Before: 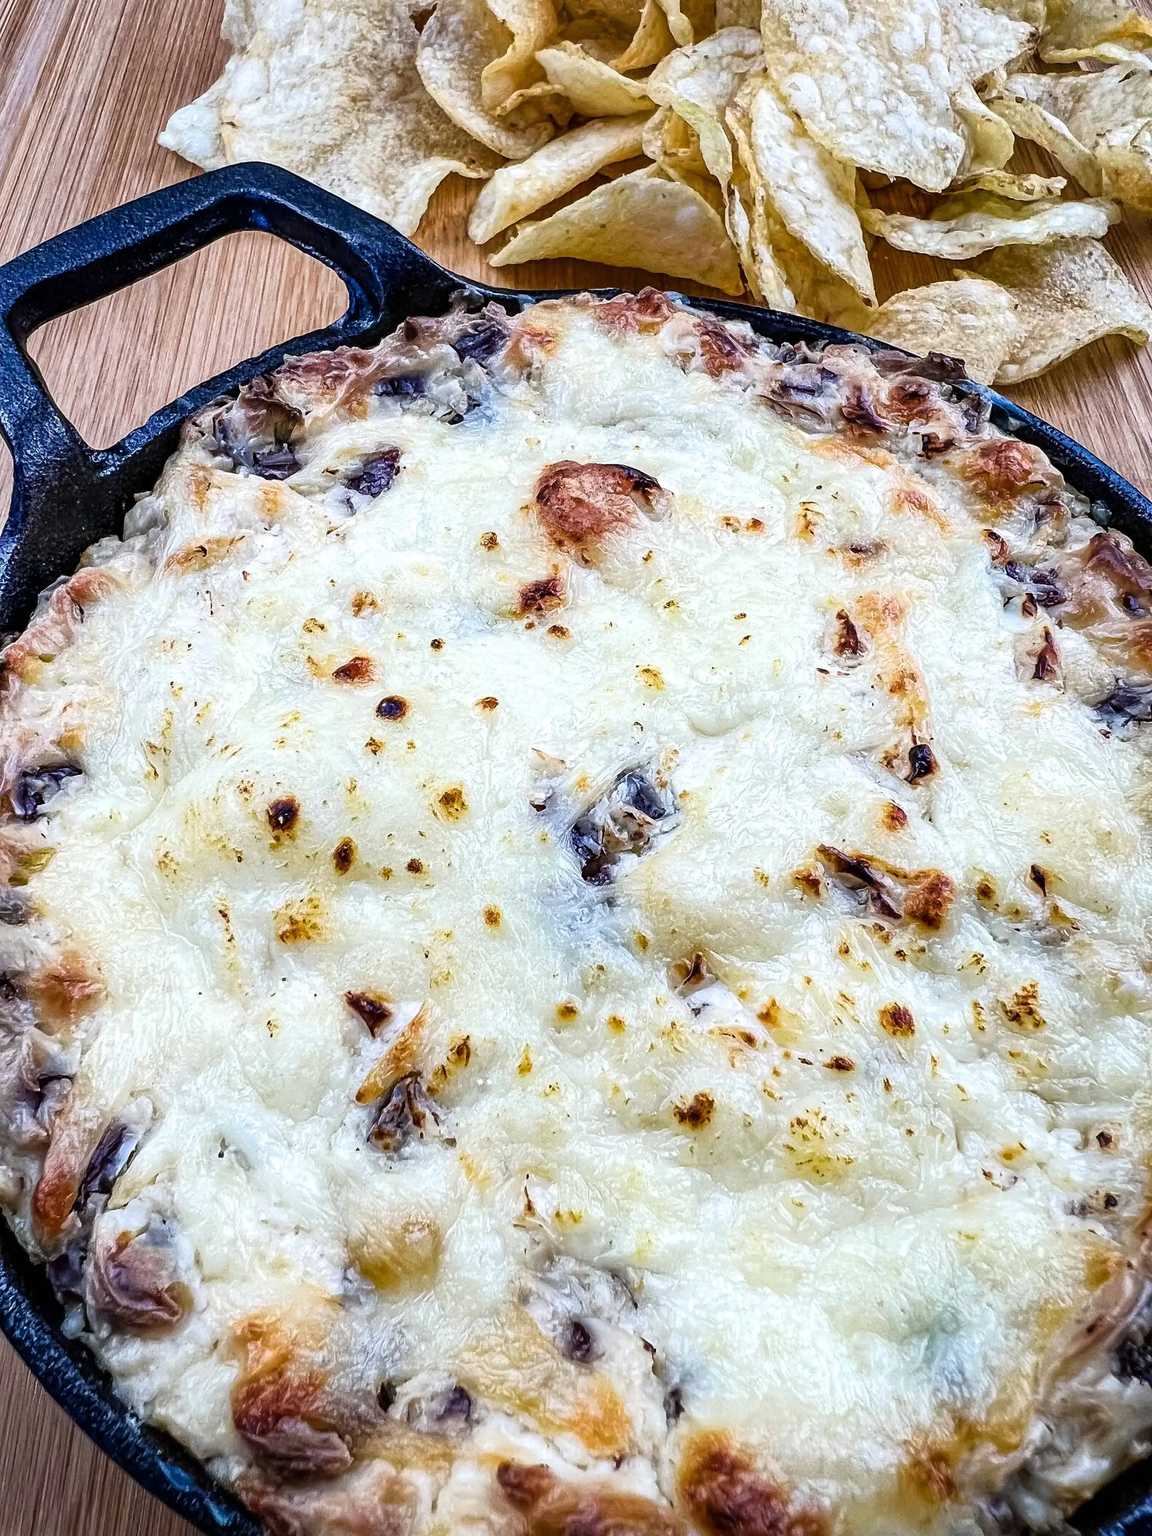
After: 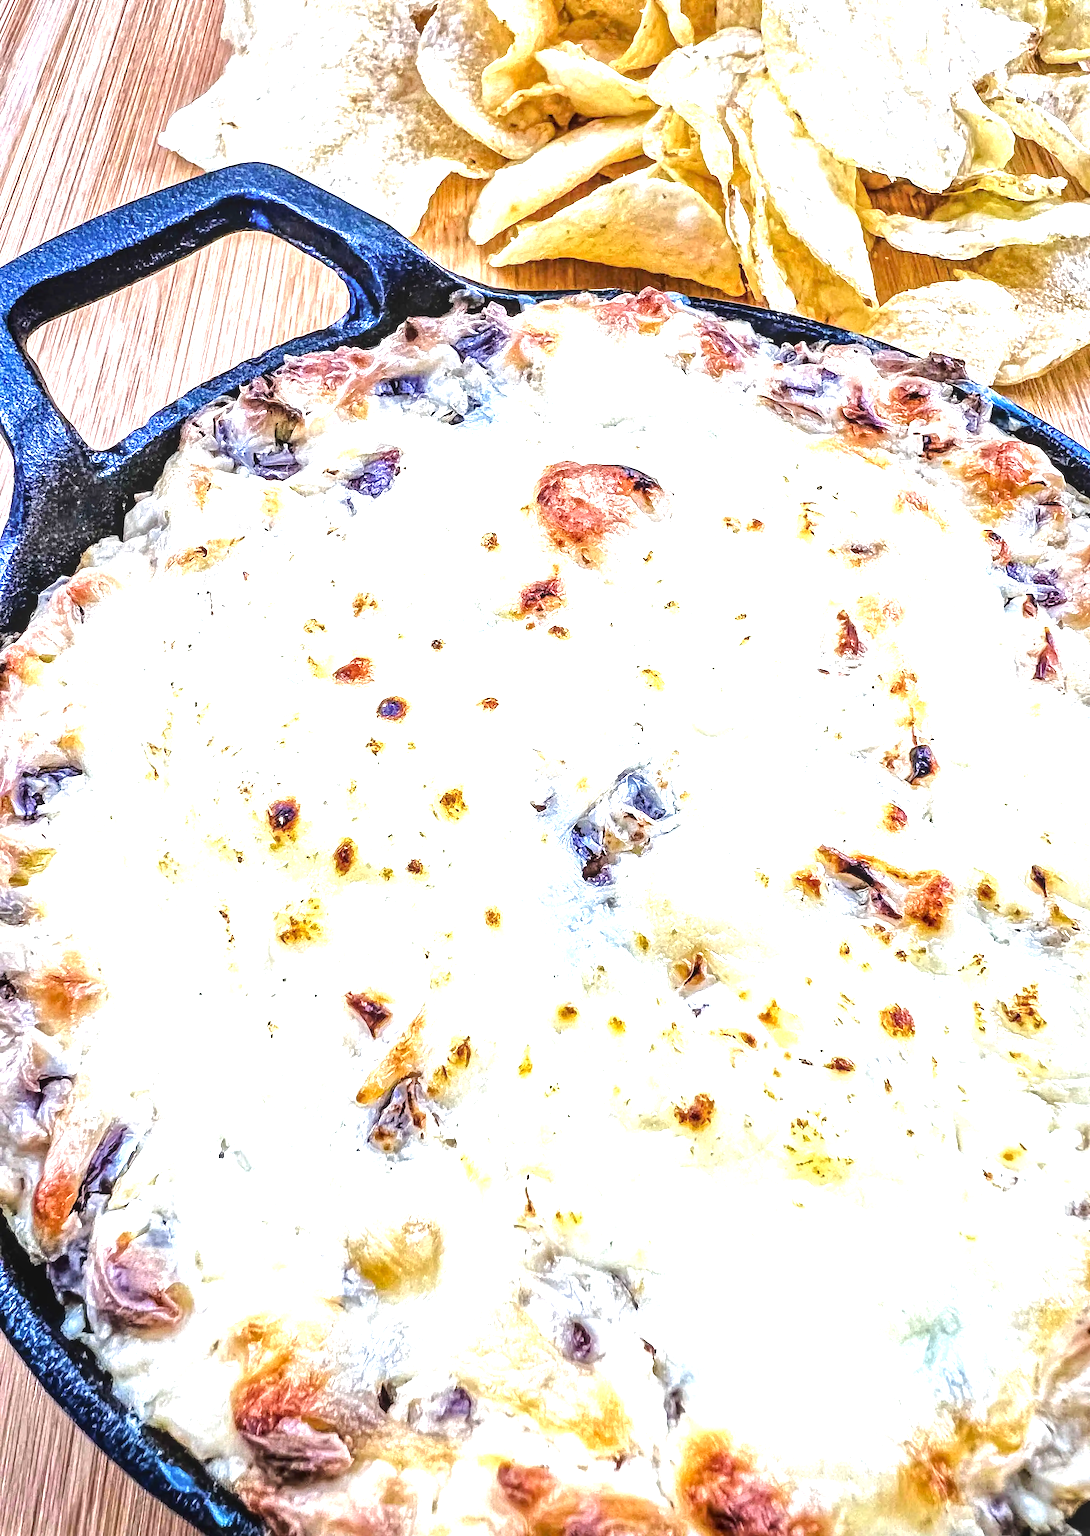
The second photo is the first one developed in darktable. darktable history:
exposure: black level correction 0, exposure 1.1 EV, compensate highlight preservation false
crop and rotate: left 0%, right 5.351%
local contrast: on, module defaults
tone equalizer: -7 EV 0.165 EV, -6 EV 0.63 EV, -5 EV 1.14 EV, -4 EV 1.34 EV, -3 EV 1.12 EV, -2 EV 0.6 EV, -1 EV 0.156 EV, smoothing diameter 2.06%, edges refinement/feathering 15.74, mask exposure compensation -1.57 EV, filter diffusion 5
